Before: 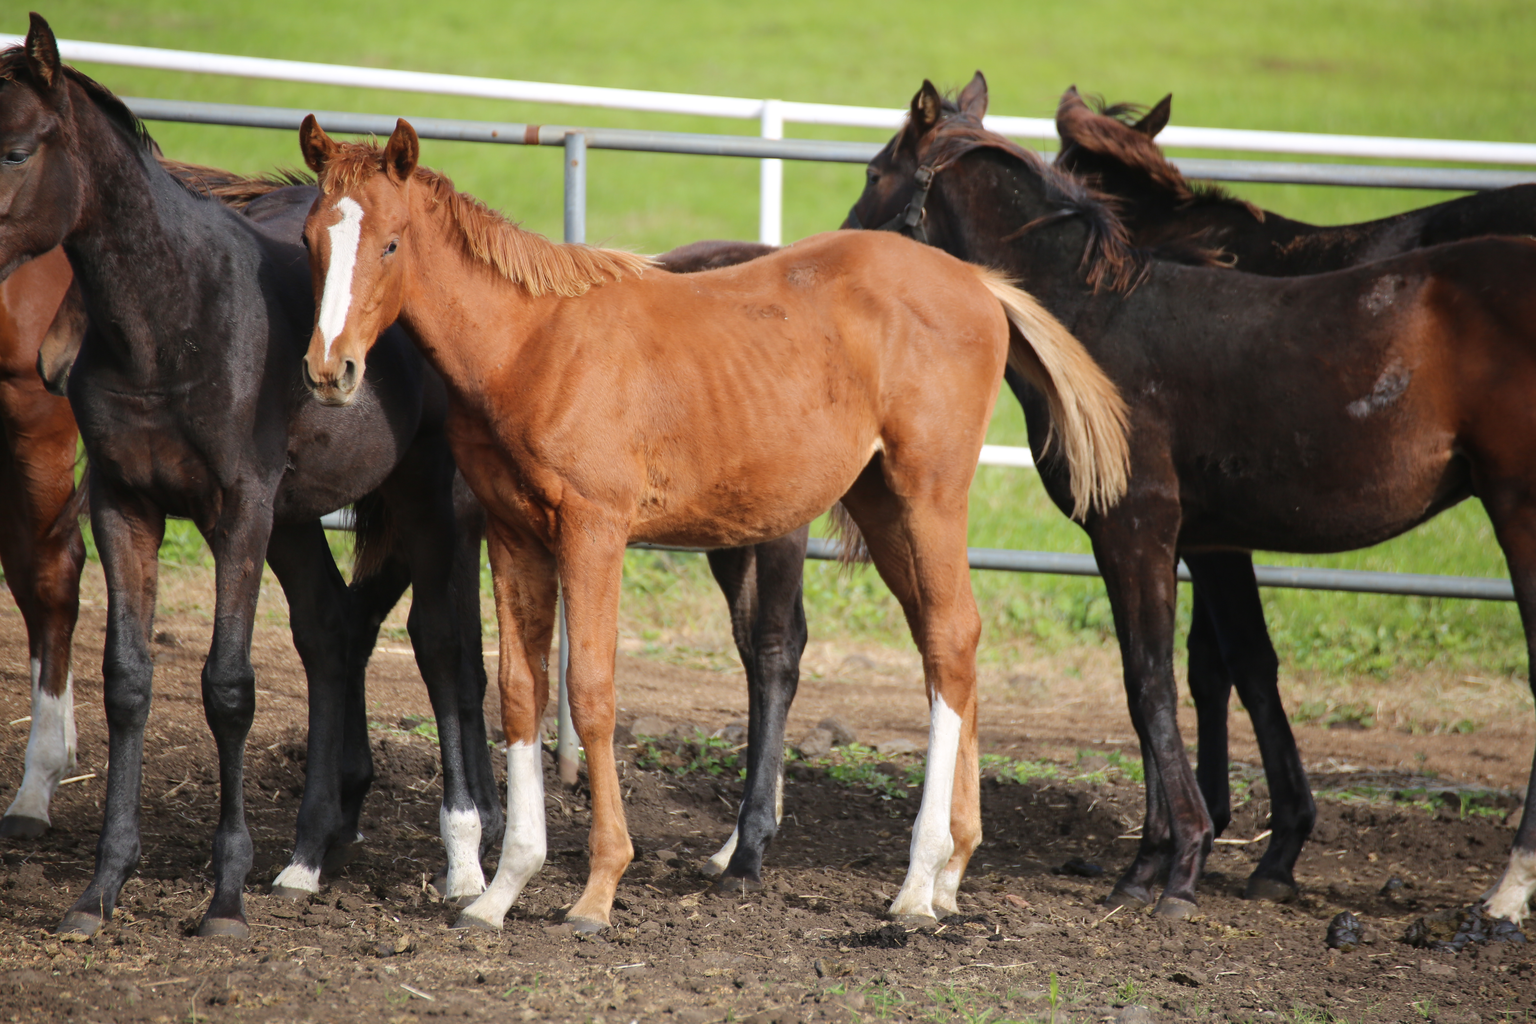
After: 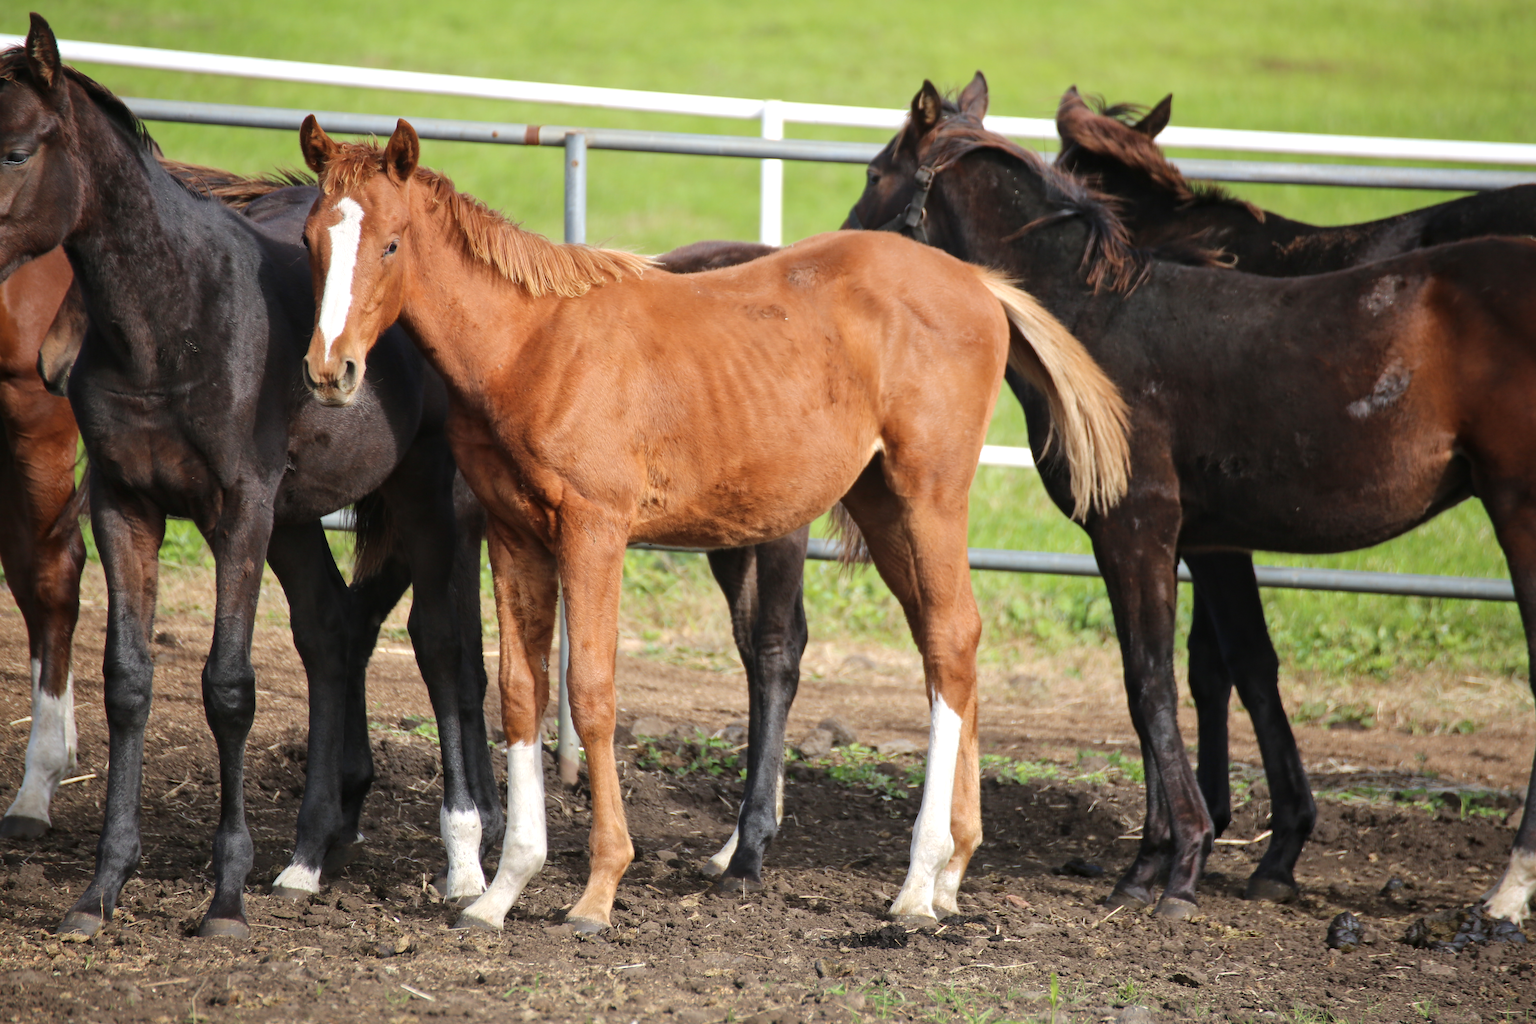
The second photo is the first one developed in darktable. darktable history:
exposure: exposure 0.178 EV, compensate exposure bias true, compensate highlight preservation false
local contrast: mode bilateral grid, contrast 20, coarseness 50, detail 119%, midtone range 0.2
